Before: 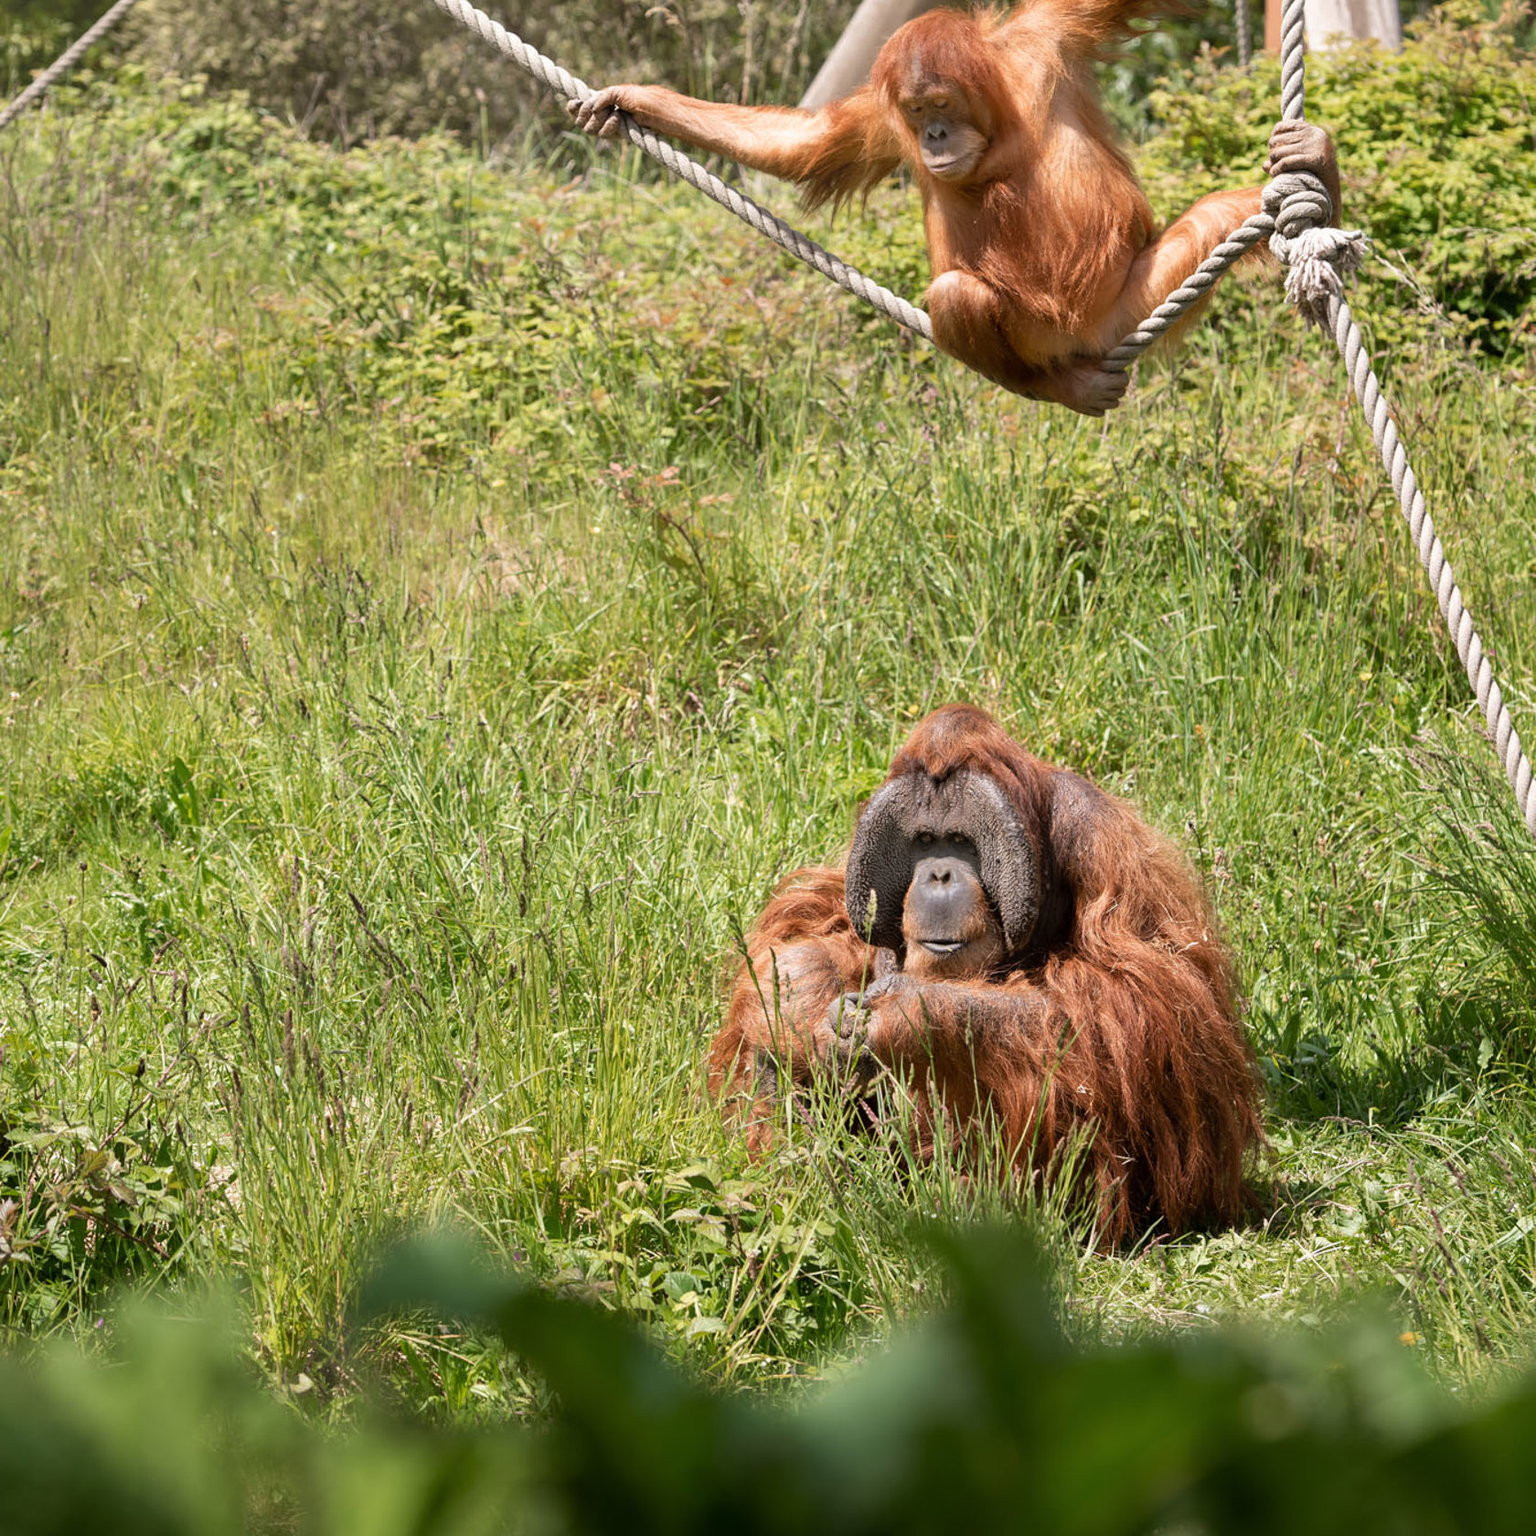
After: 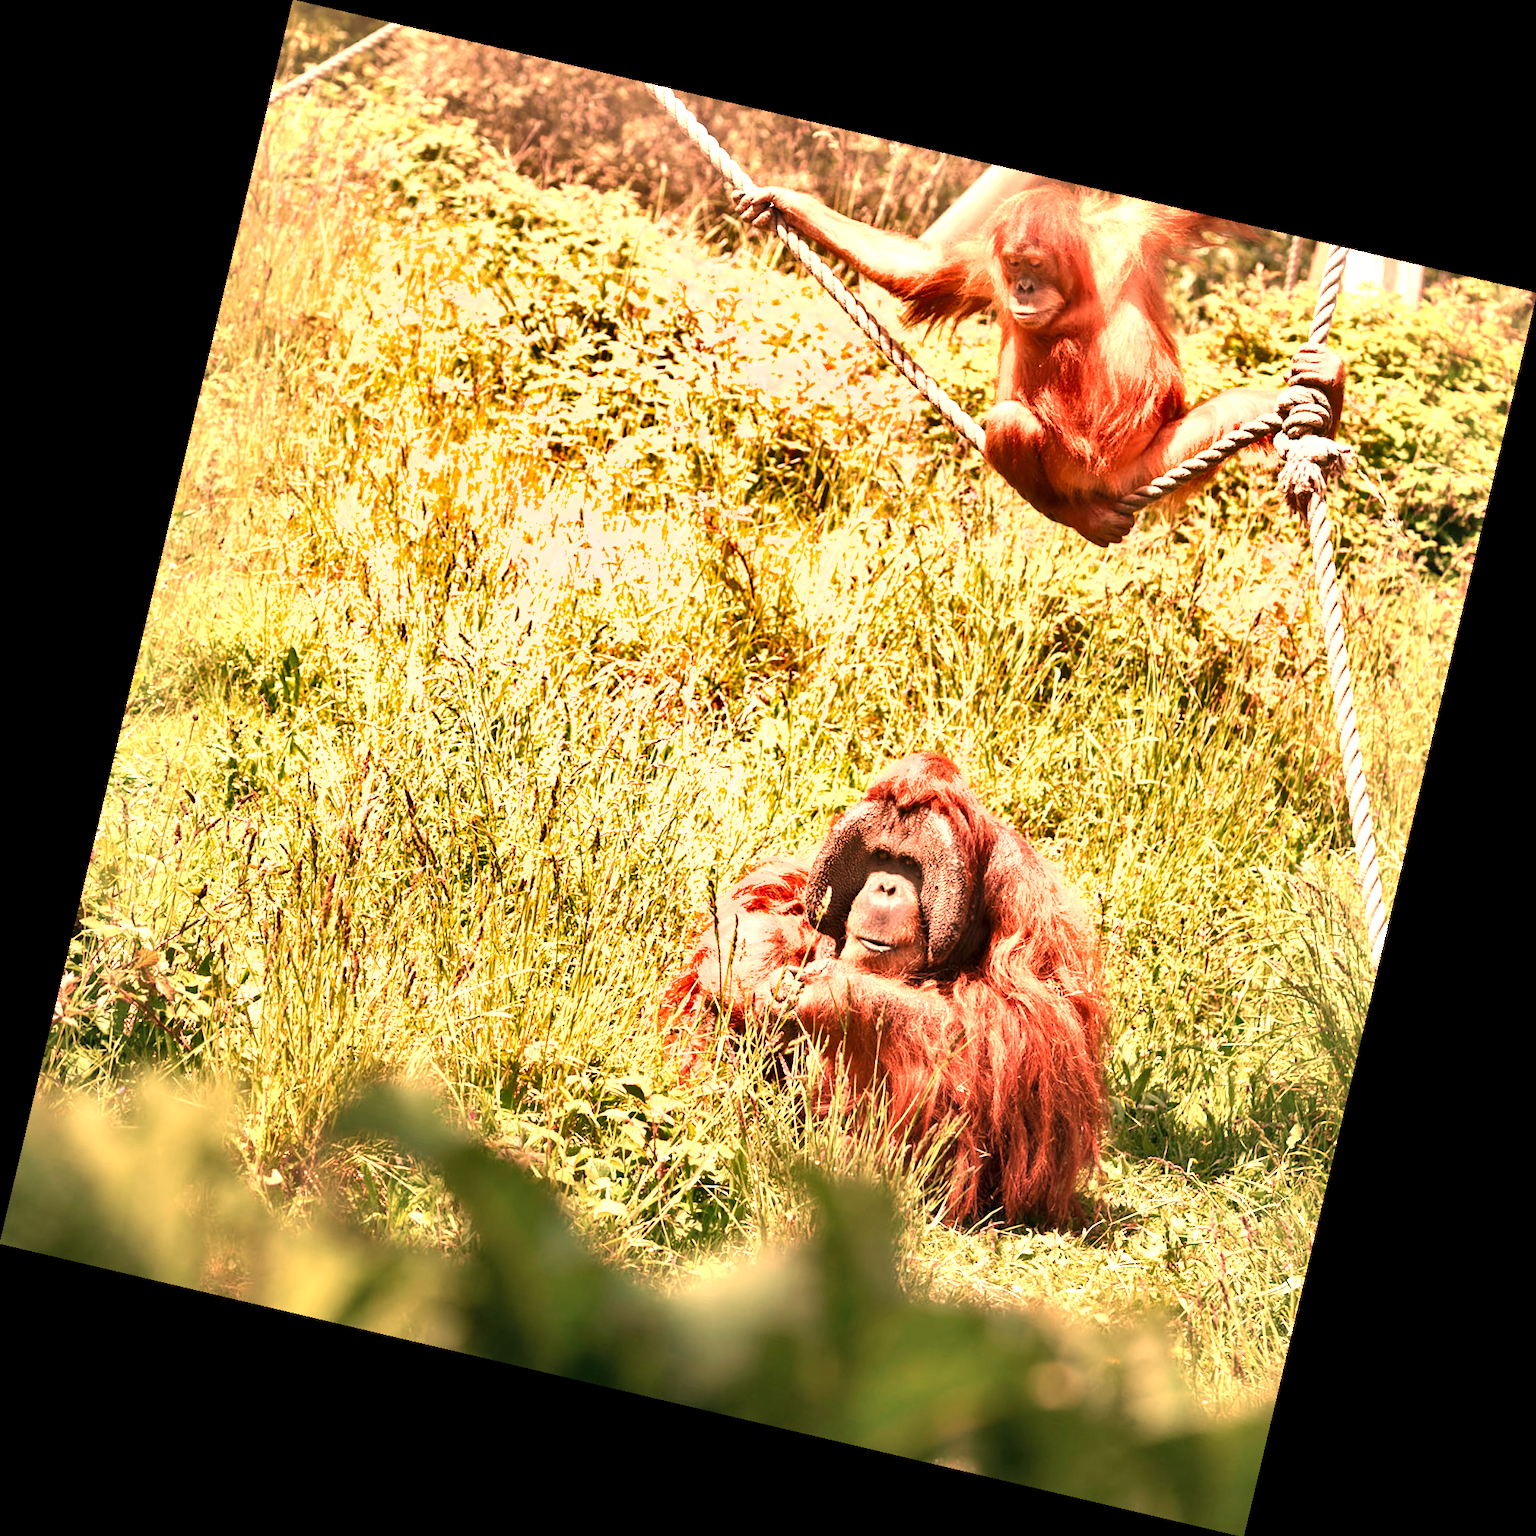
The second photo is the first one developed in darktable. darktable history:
white balance: red 1.467, blue 0.684
color correction: highlights a* -2.24, highlights b* -18.1
exposure: exposure 1.137 EV, compensate highlight preservation false
shadows and highlights: shadows 25, highlights -48, soften with gaussian
rotate and perspective: rotation 13.27°, automatic cropping off
